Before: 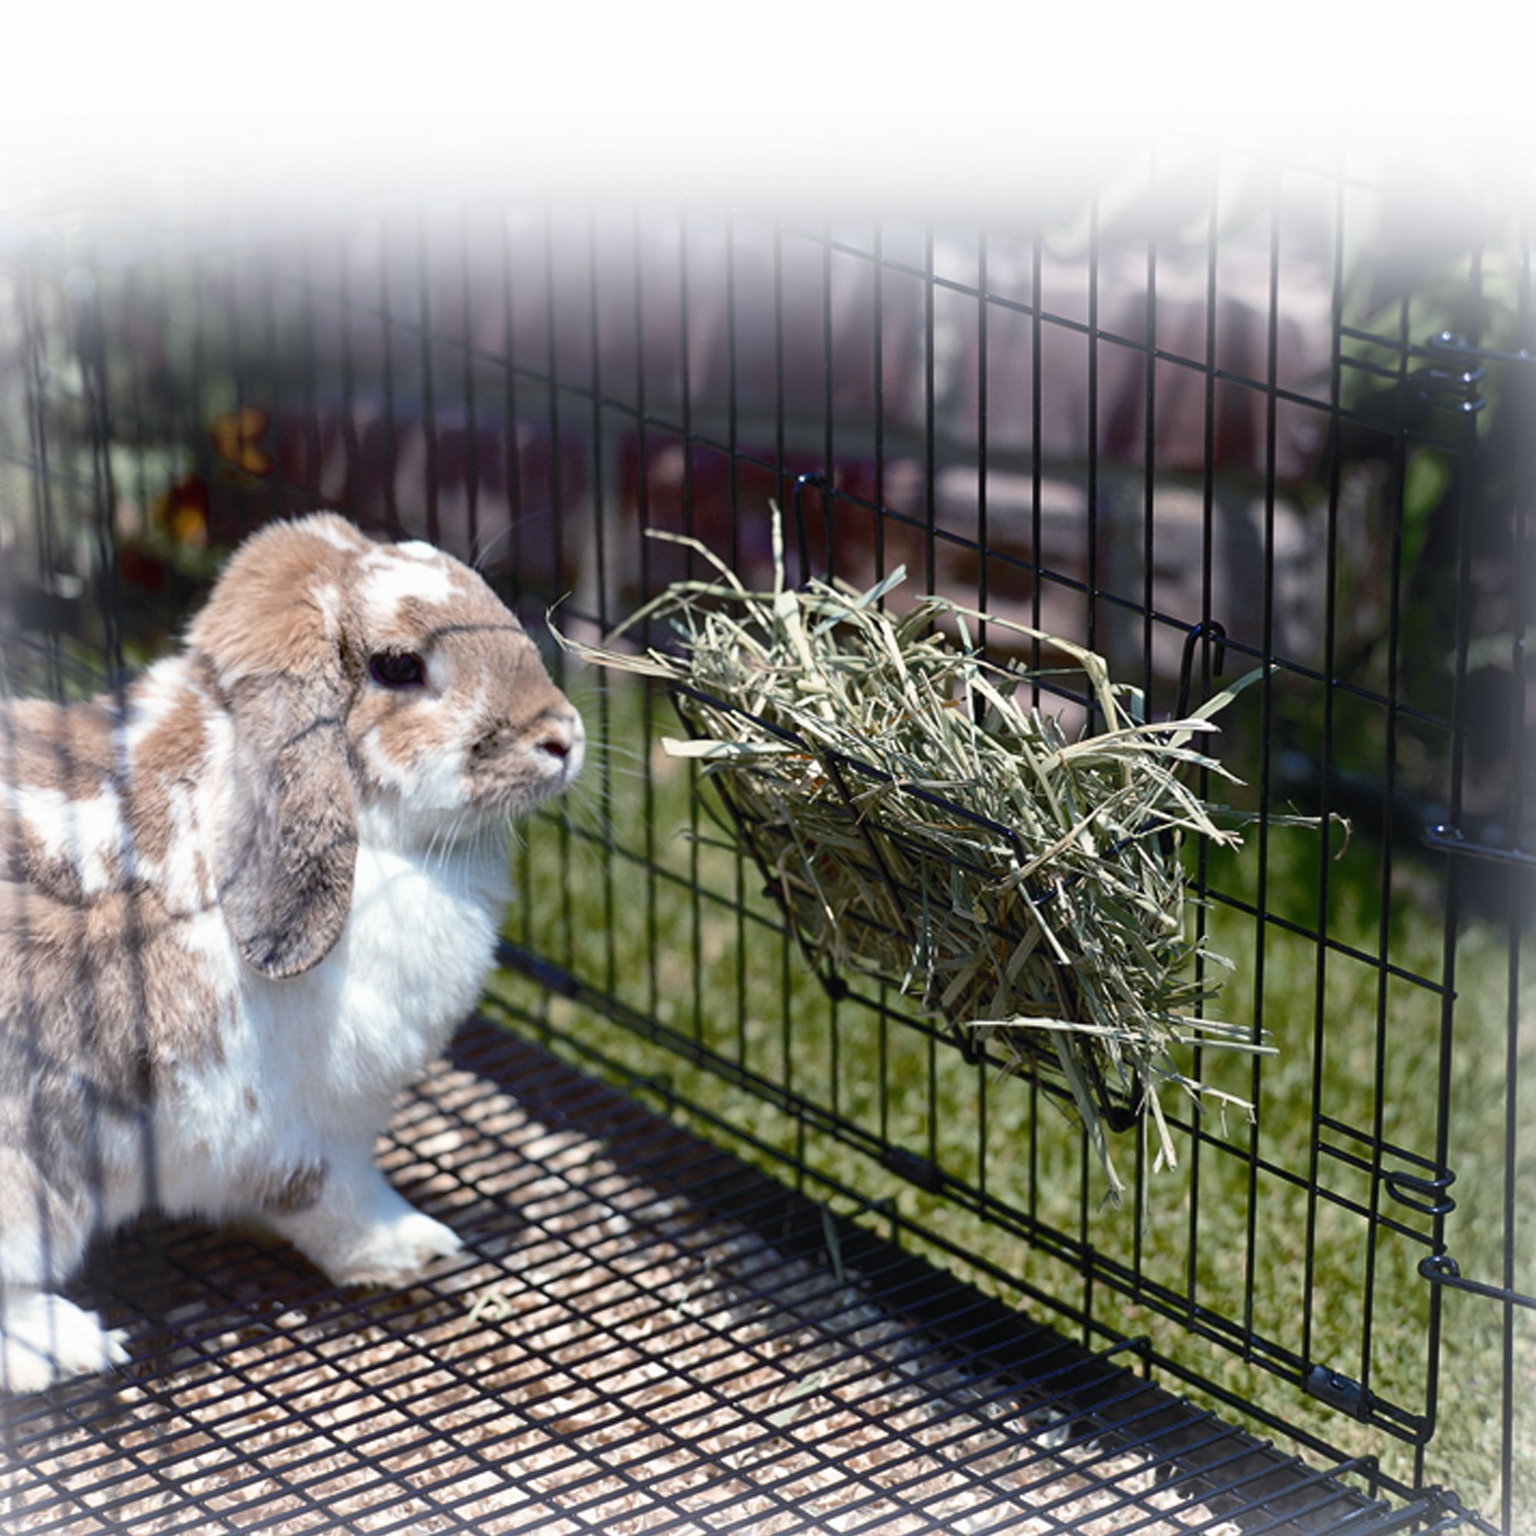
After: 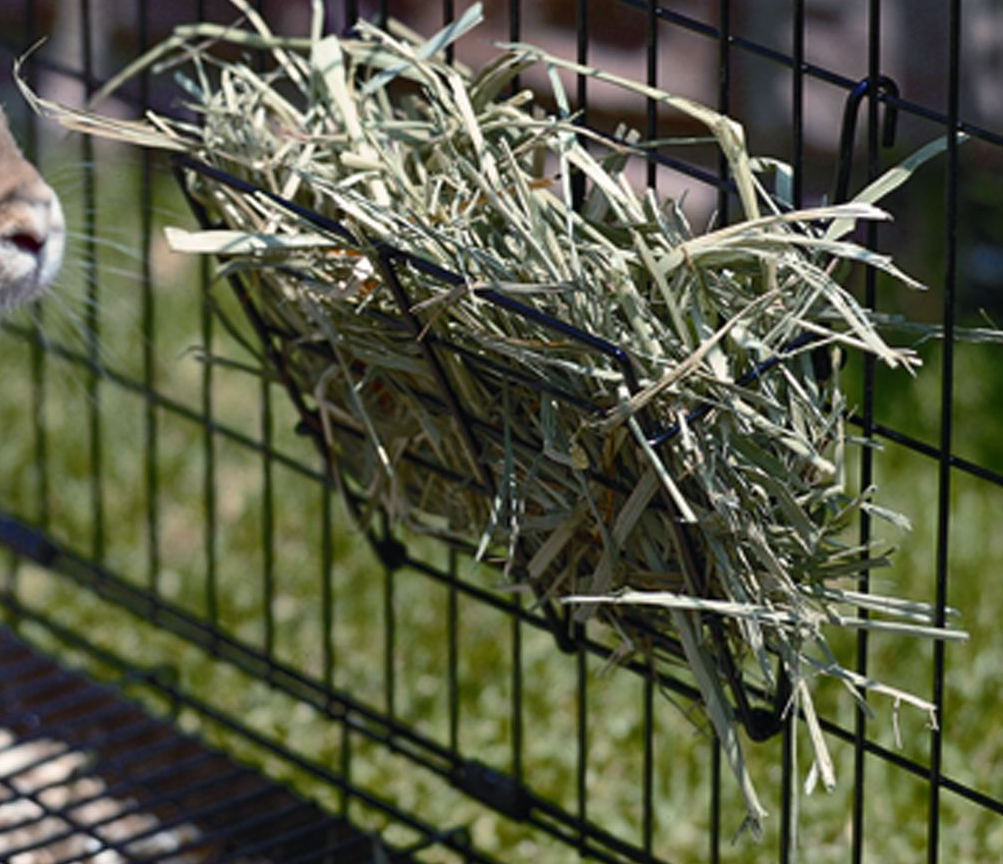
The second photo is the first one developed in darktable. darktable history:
crop: left 34.856%, top 36.696%, right 14.958%, bottom 19.941%
